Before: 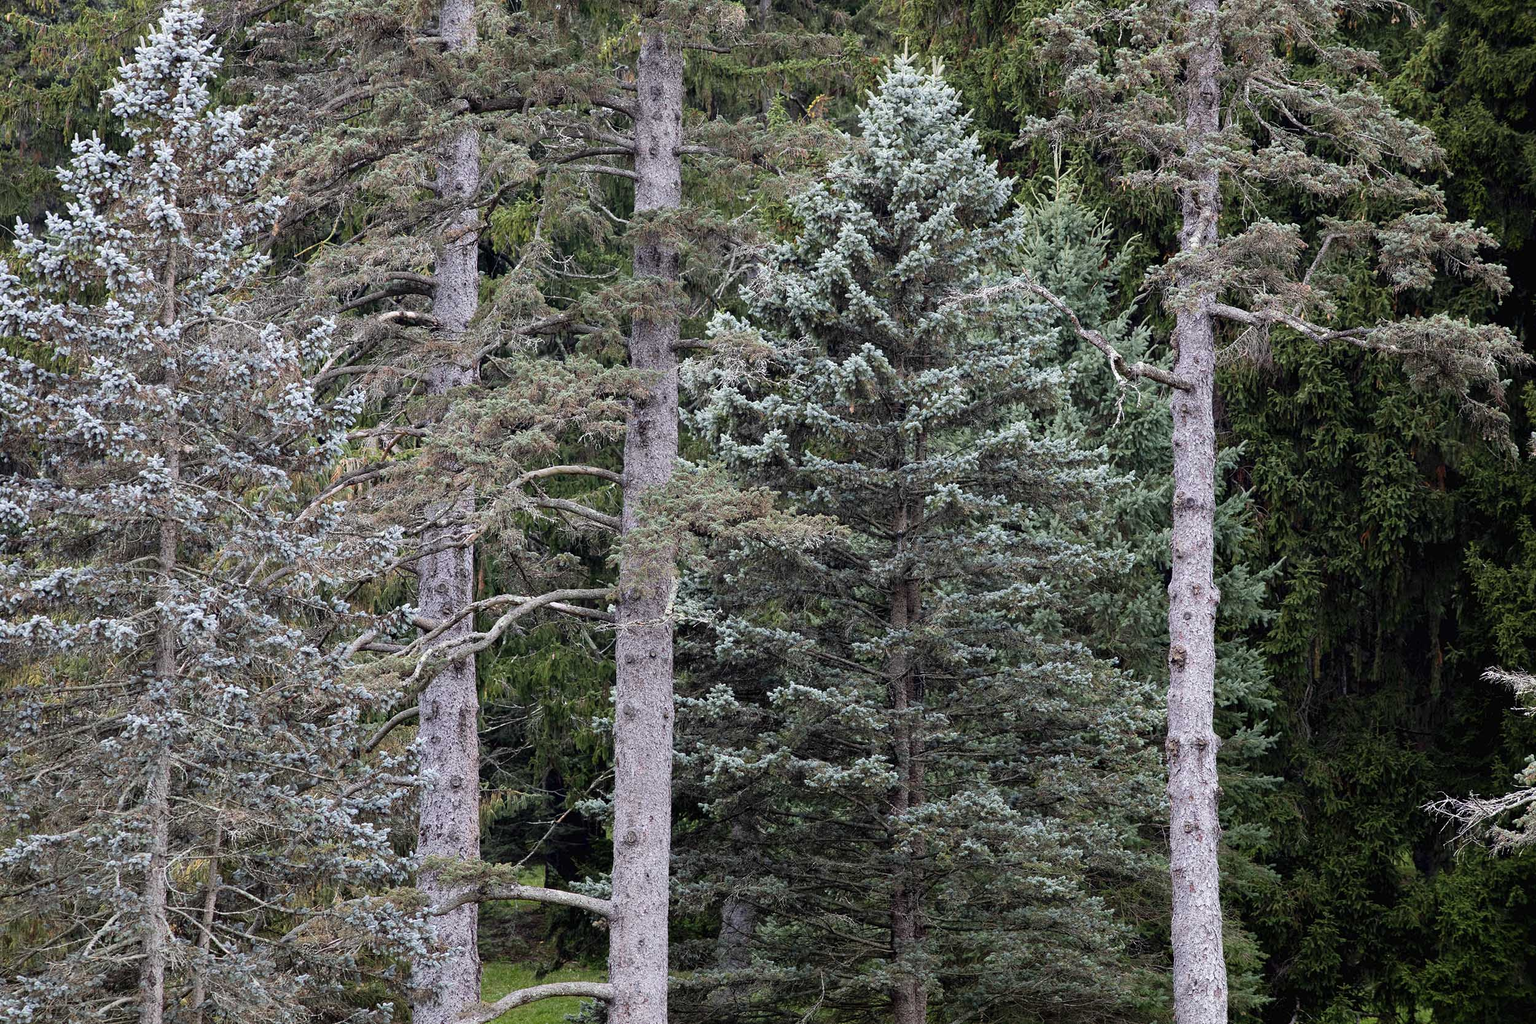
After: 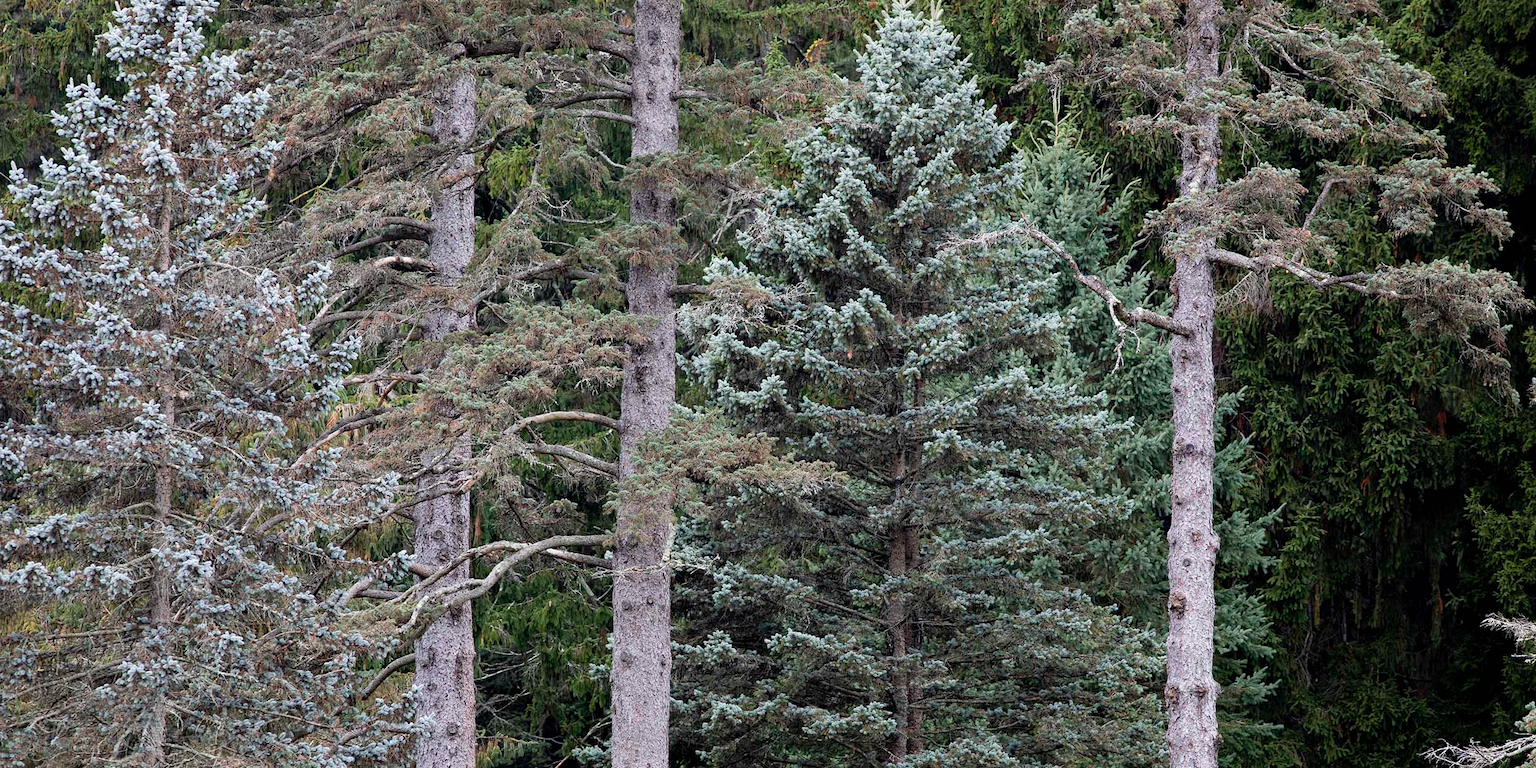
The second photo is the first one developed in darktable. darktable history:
tone equalizer: on, module defaults
crop: left 0.387%, top 5.469%, bottom 19.809%
